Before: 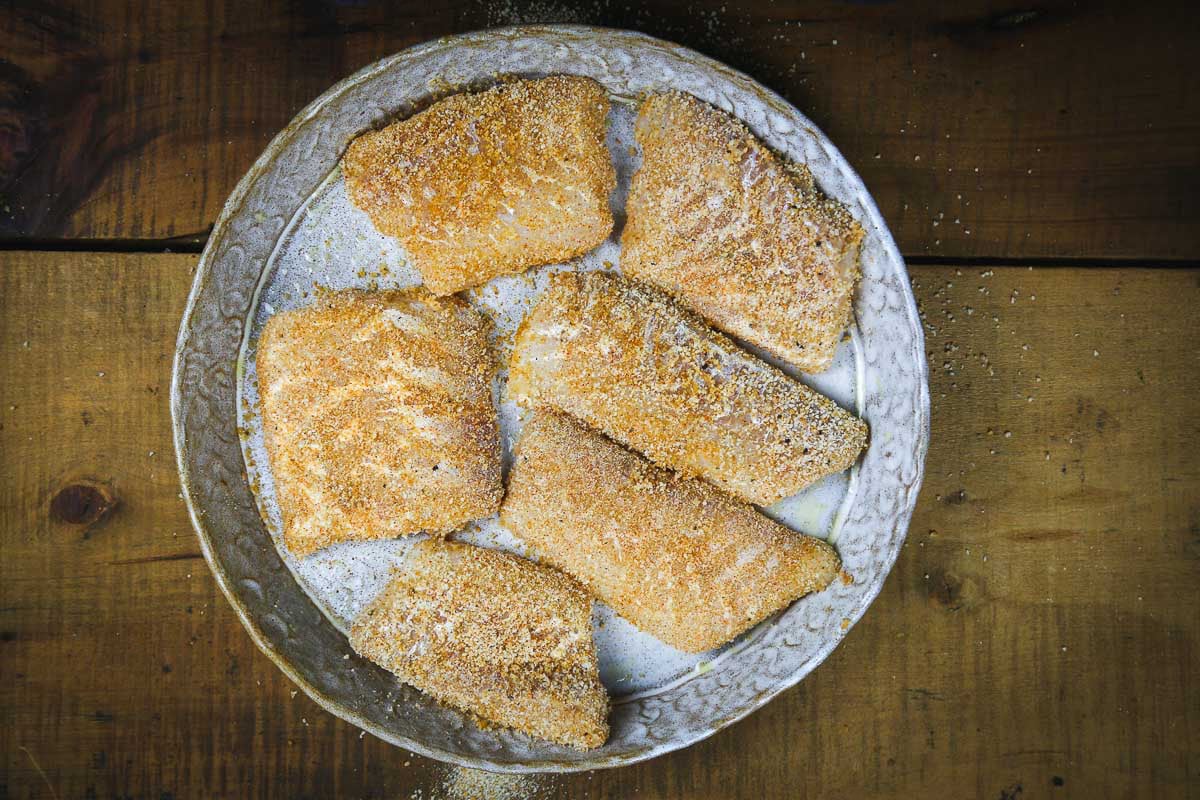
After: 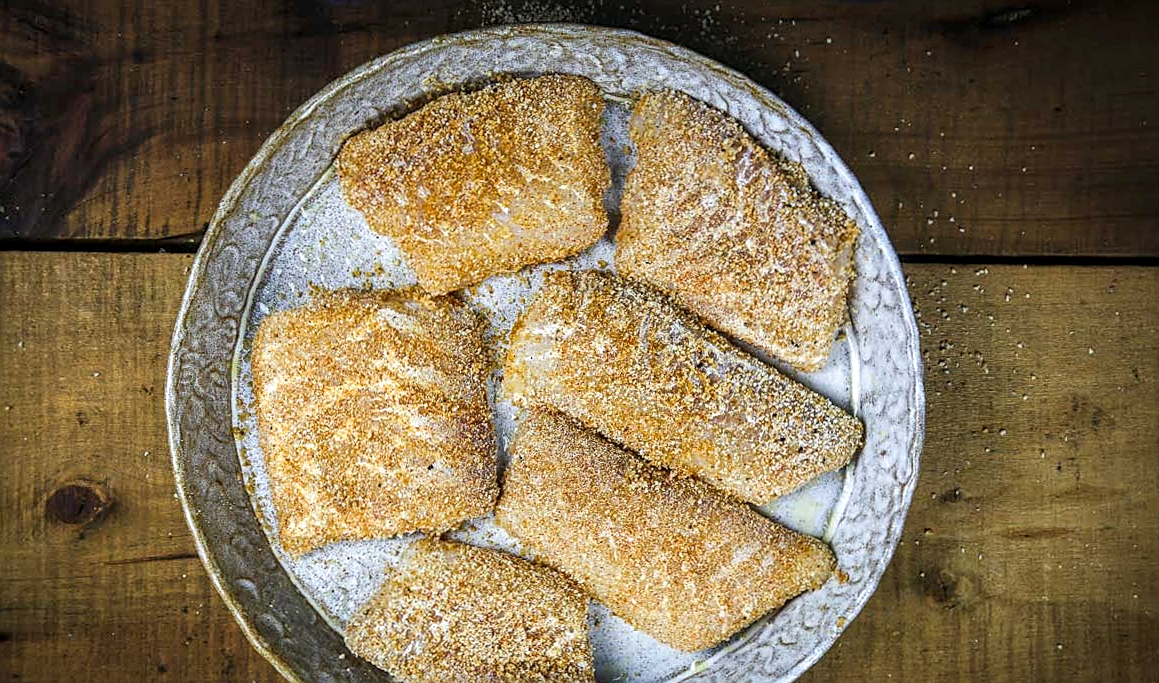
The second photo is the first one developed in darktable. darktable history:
sharpen: on, module defaults
local contrast: highlights 61%, detail 143%, midtone range 0.433
crop and rotate: angle 0.13°, left 0.283%, right 2.738%, bottom 14.326%
